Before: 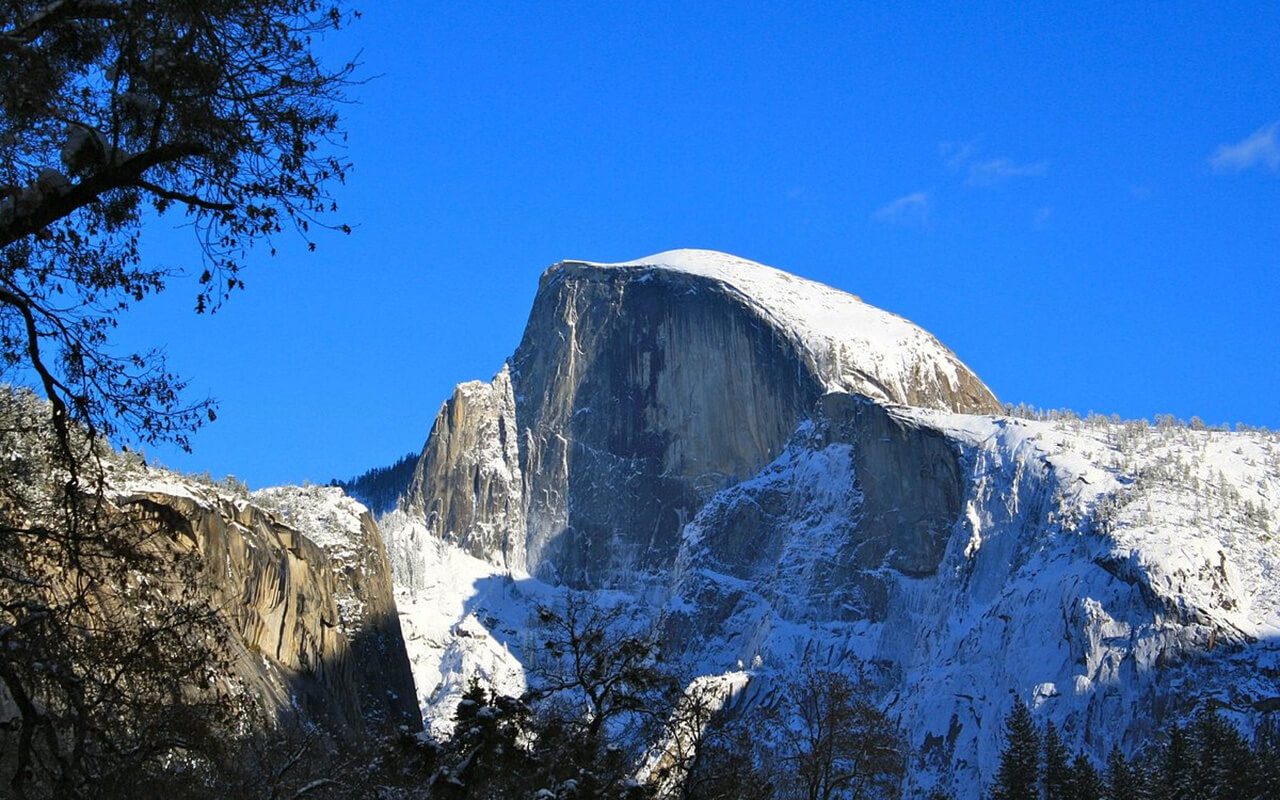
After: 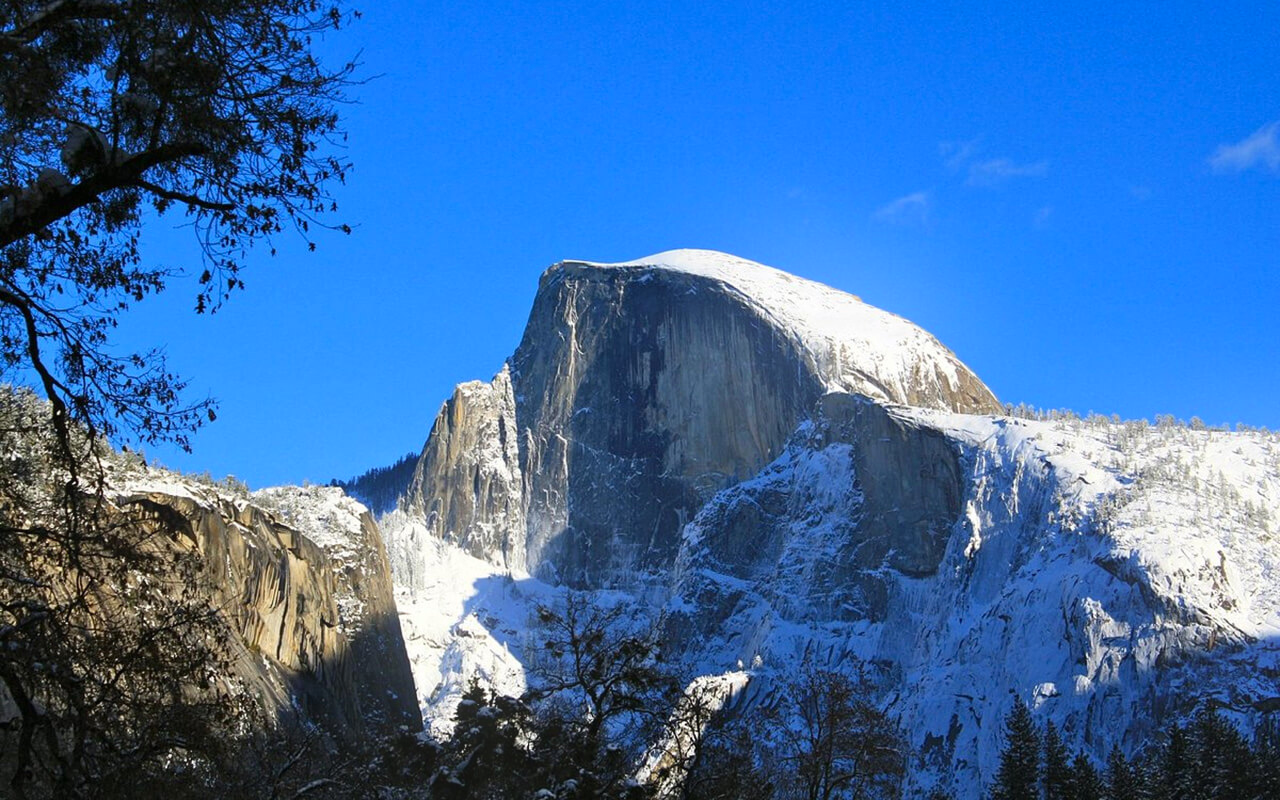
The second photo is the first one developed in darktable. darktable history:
contrast brightness saturation: contrast 0.08, saturation 0.02
bloom: size 13.65%, threshold 98.39%, strength 4.82%
